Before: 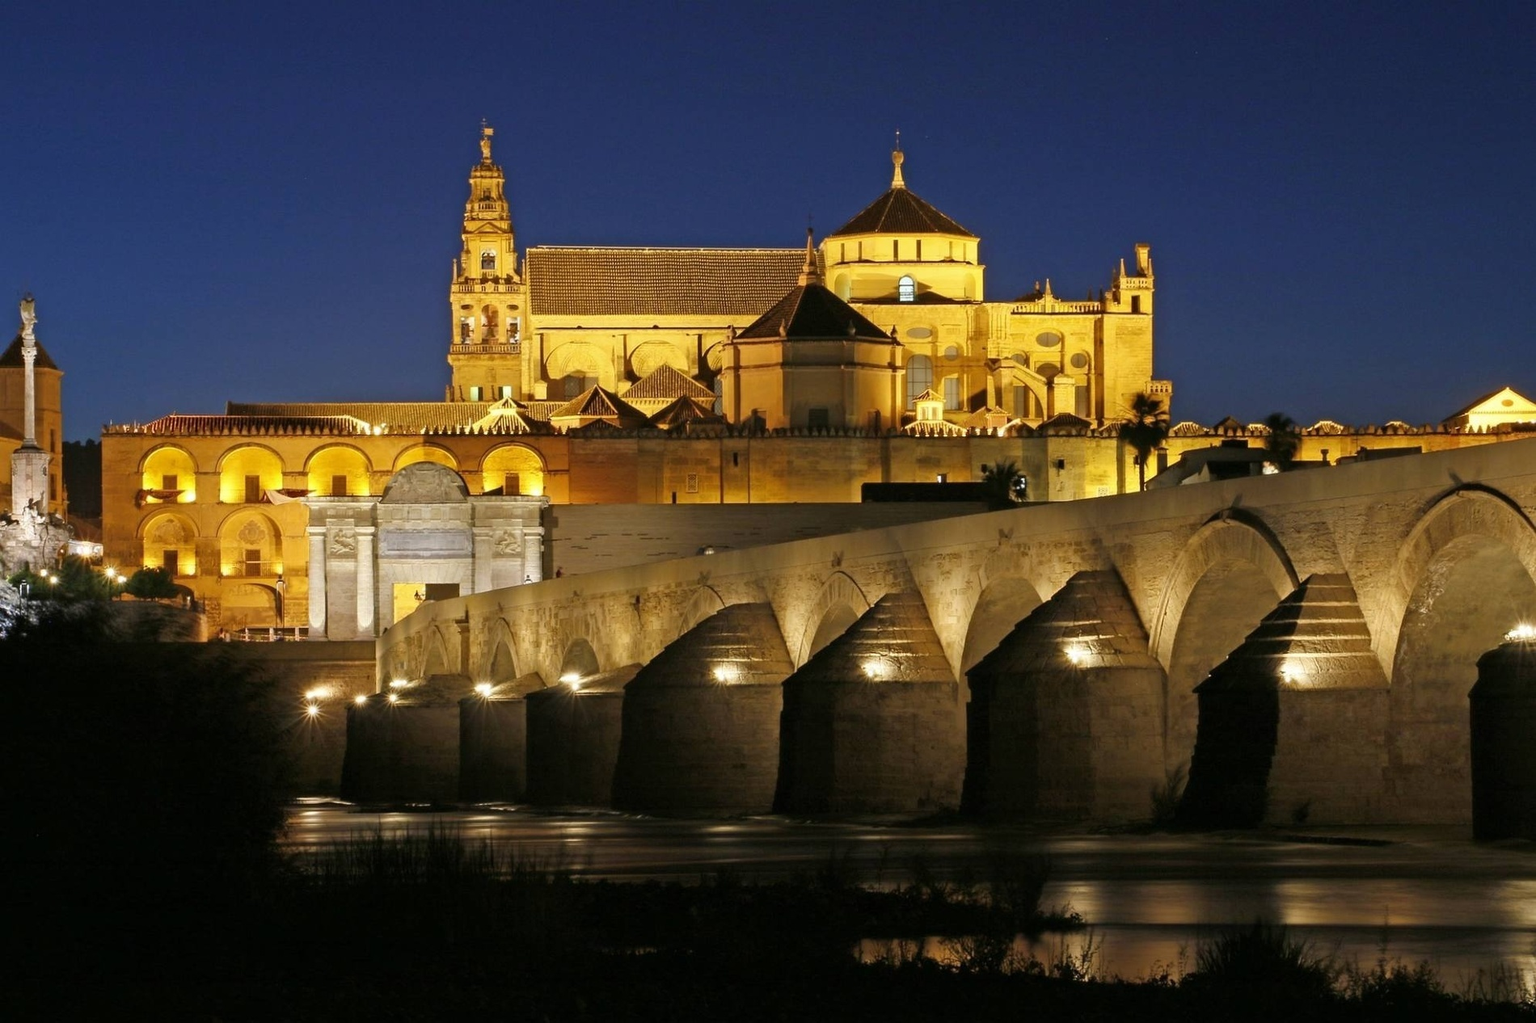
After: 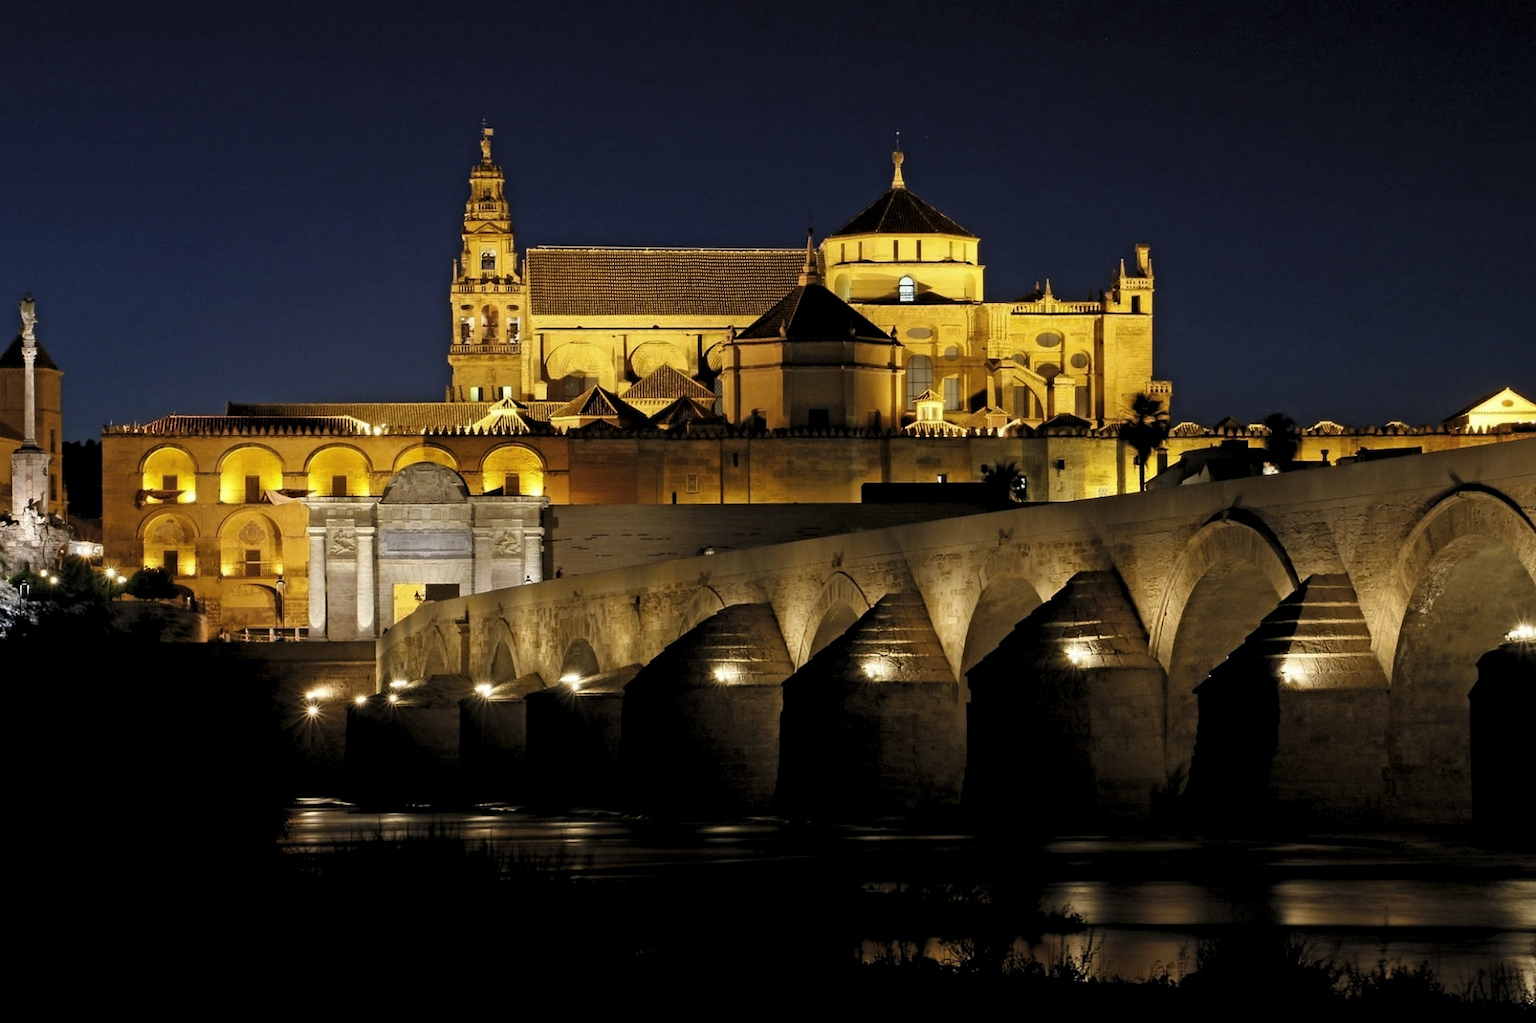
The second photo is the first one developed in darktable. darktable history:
levels: levels [0.116, 0.574, 1]
